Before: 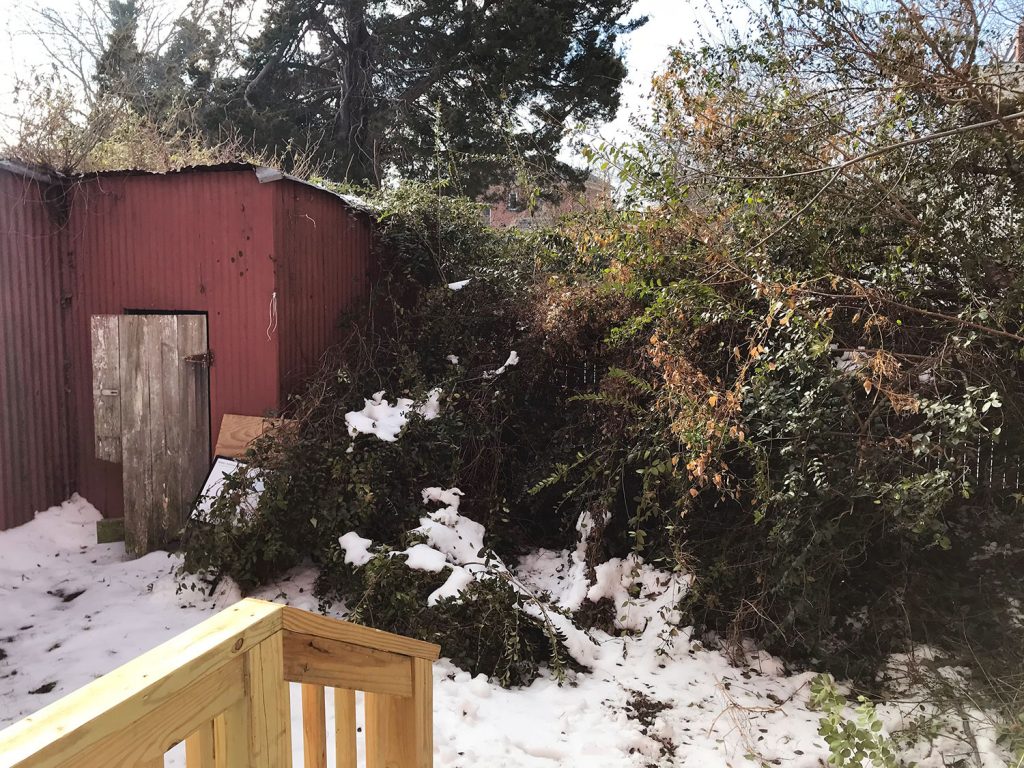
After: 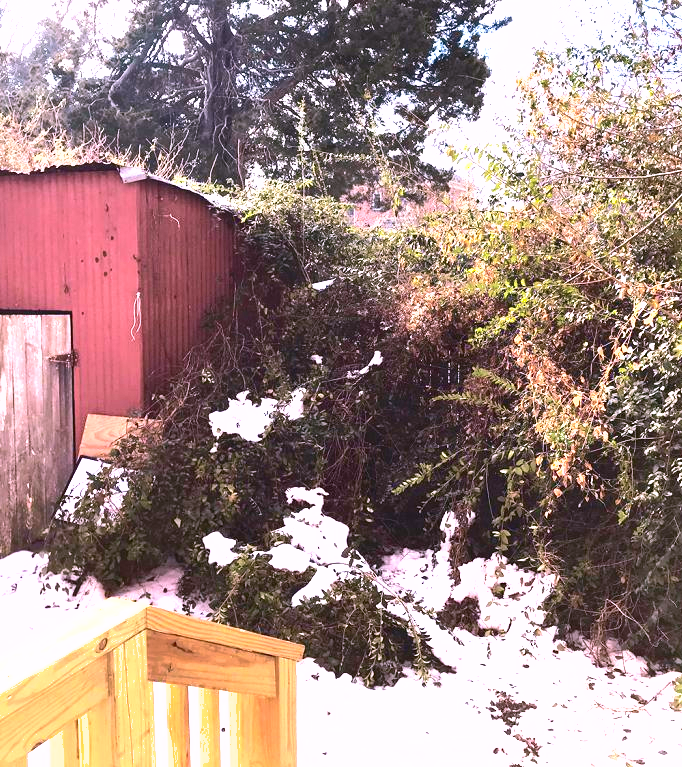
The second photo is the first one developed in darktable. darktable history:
contrast brightness saturation: contrast 0.28
crop and rotate: left 13.342%, right 19.991%
shadows and highlights: on, module defaults
white balance: red 1.066, blue 1.119
exposure: black level correction 0, exposure 1.5 EV, compensate exposure bias true, compensate highlight preservation false
velvia: on, module defaults
